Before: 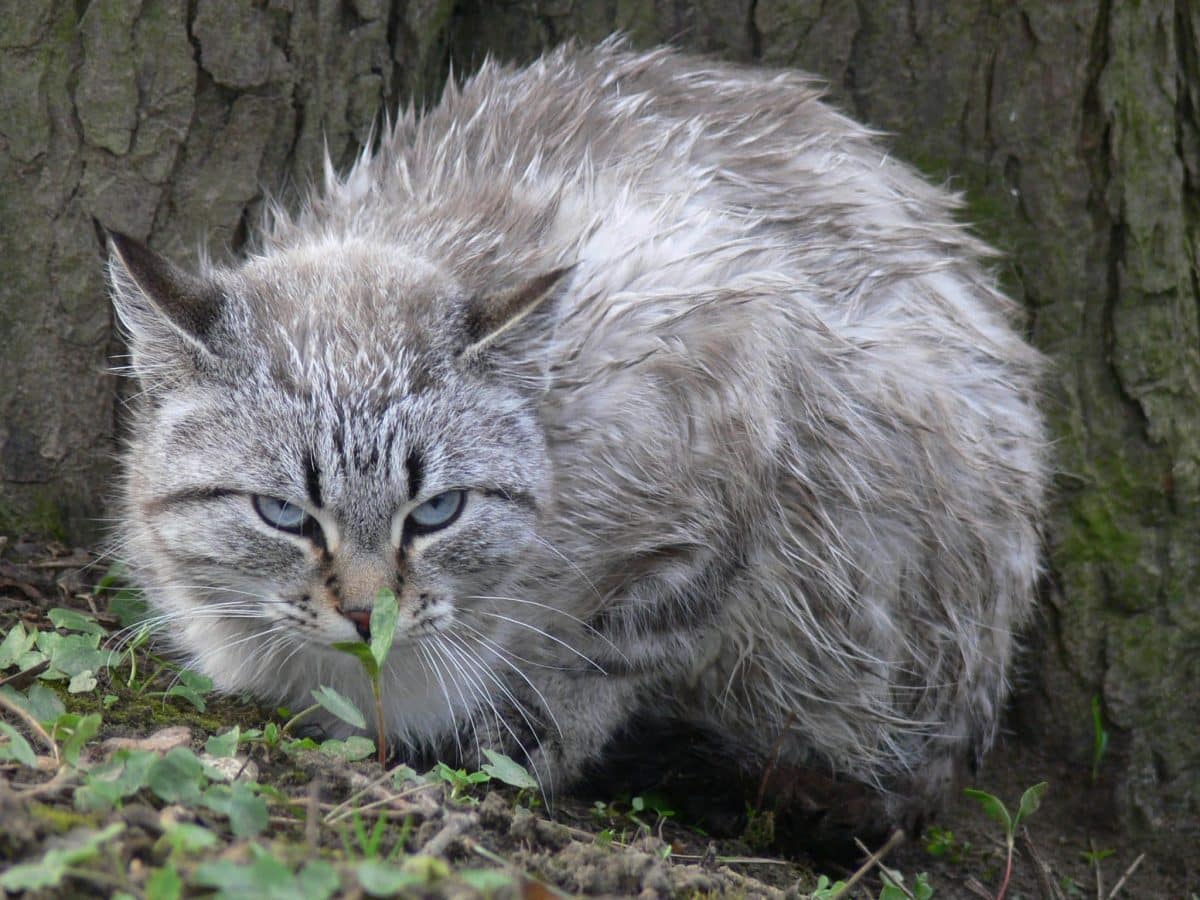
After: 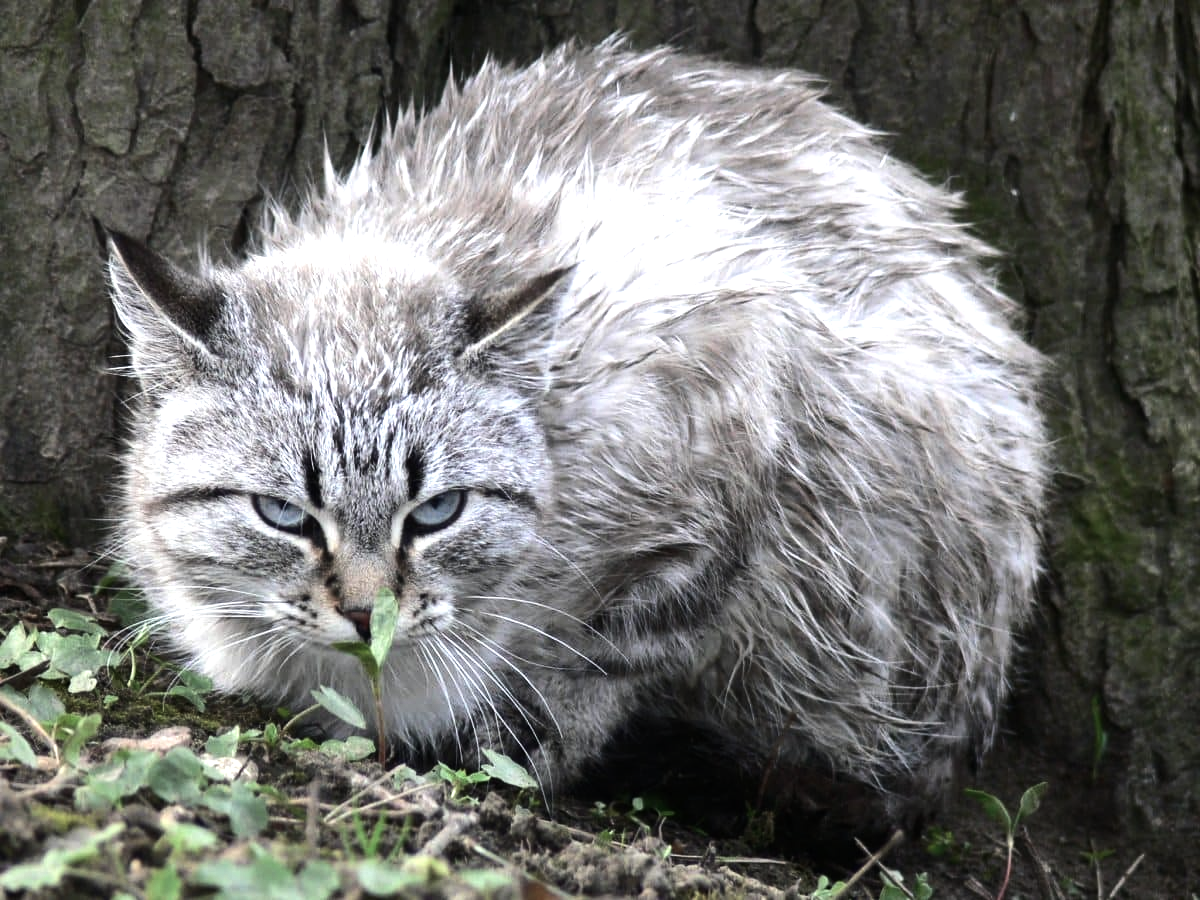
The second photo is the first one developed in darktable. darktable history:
color balance: input saturation 80.07%
white balance: emerald 1
tone equalizer: -8 EV -1.08 EV, -7 EV -1.01 EV, -6 EV -0.867 EV, -5 EV -0.578 EV, -3 EV 0.578 EV, -2 EV 0.867 EV, -1 EV 1.01 EV, +0 EV 1.08 EV, edges refinement/feathering 500, mask exposure compensation -1.57 EV, preserve details no
